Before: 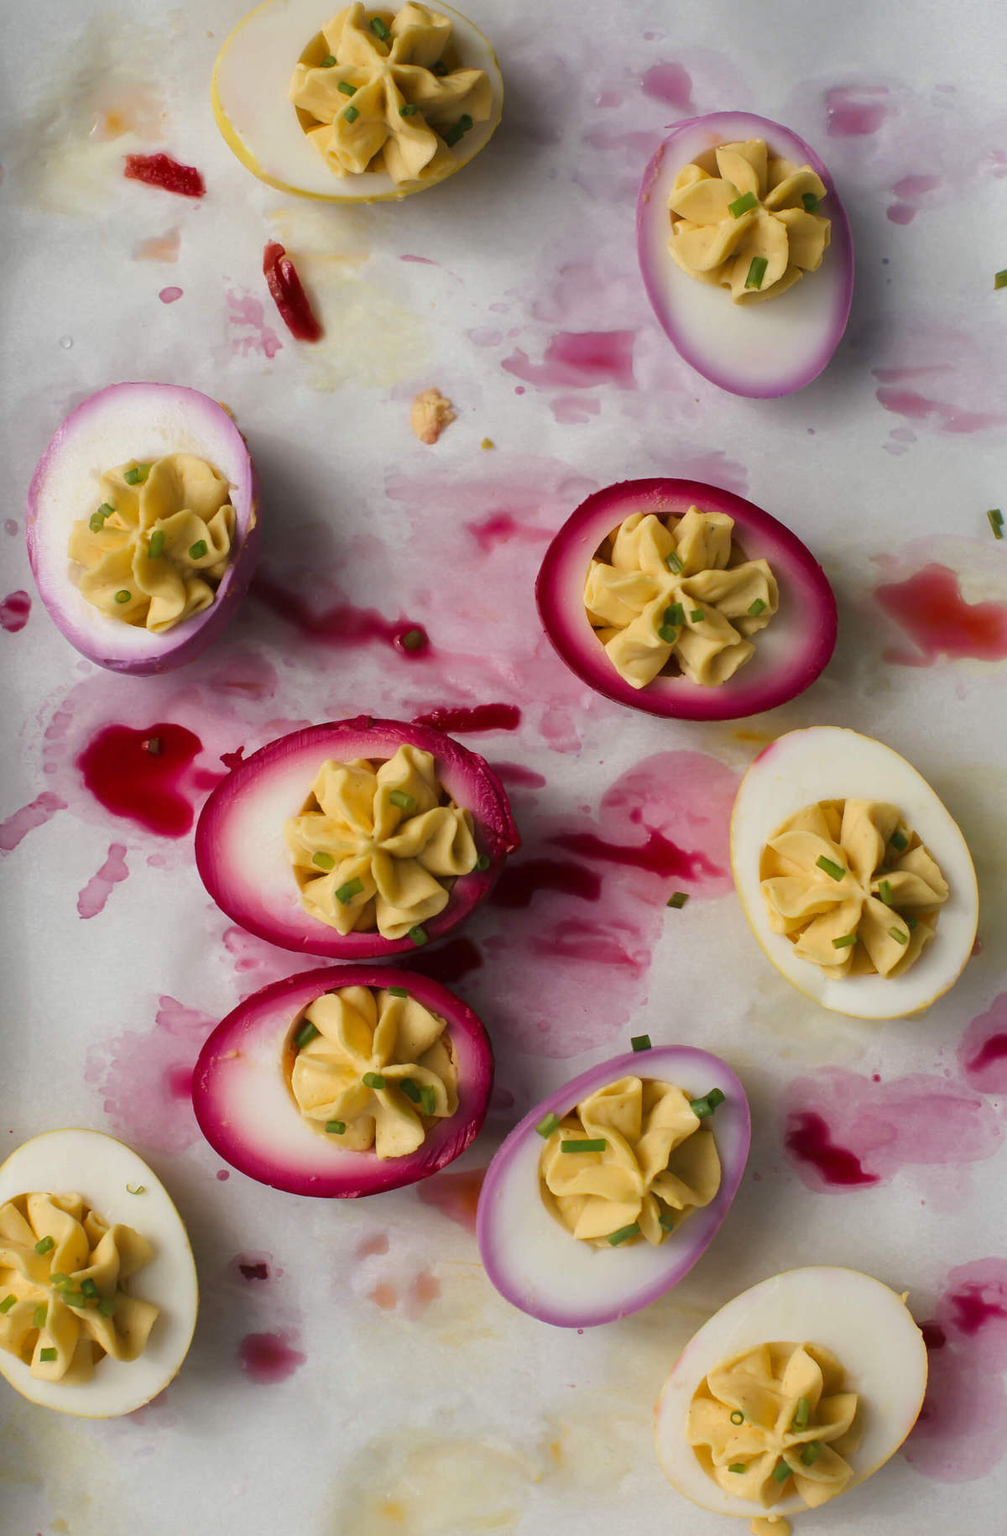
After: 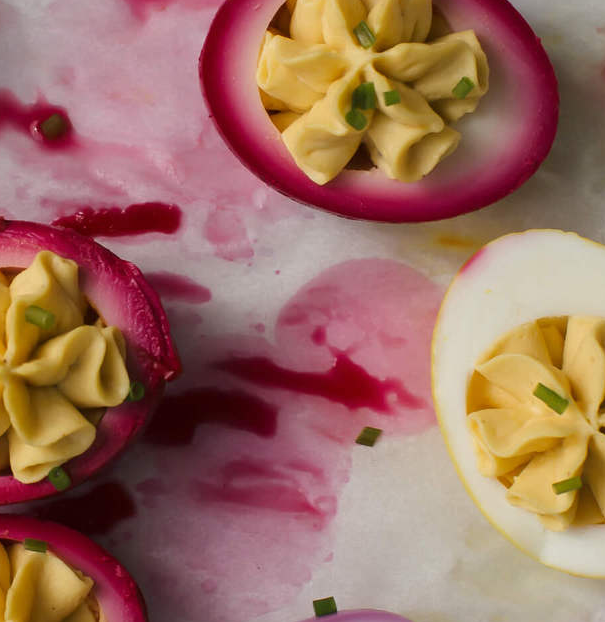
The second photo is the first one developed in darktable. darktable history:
crop: left 36.586%, top 34.808%, right 12.928%, bottom 31.156%
